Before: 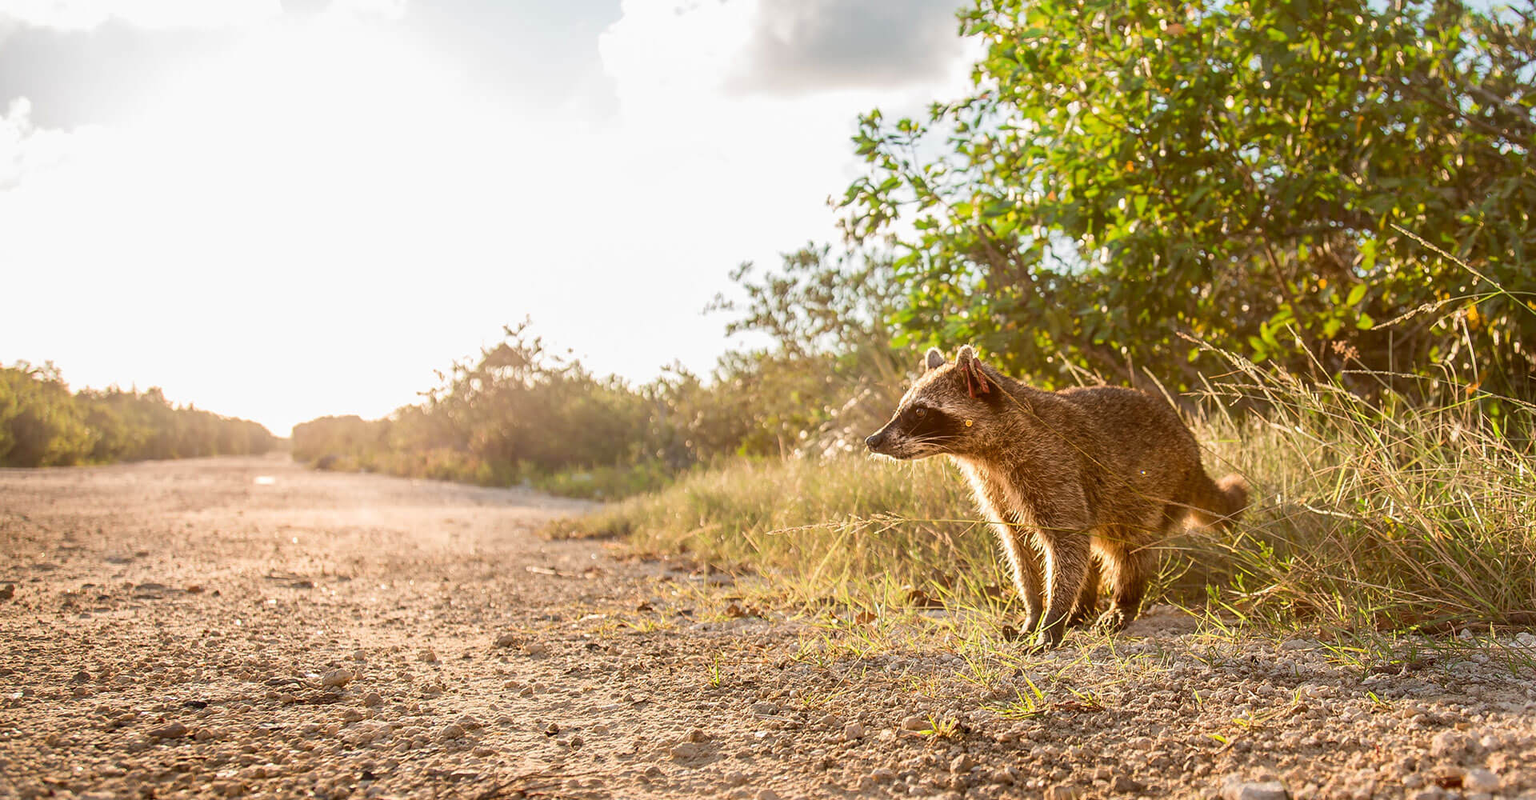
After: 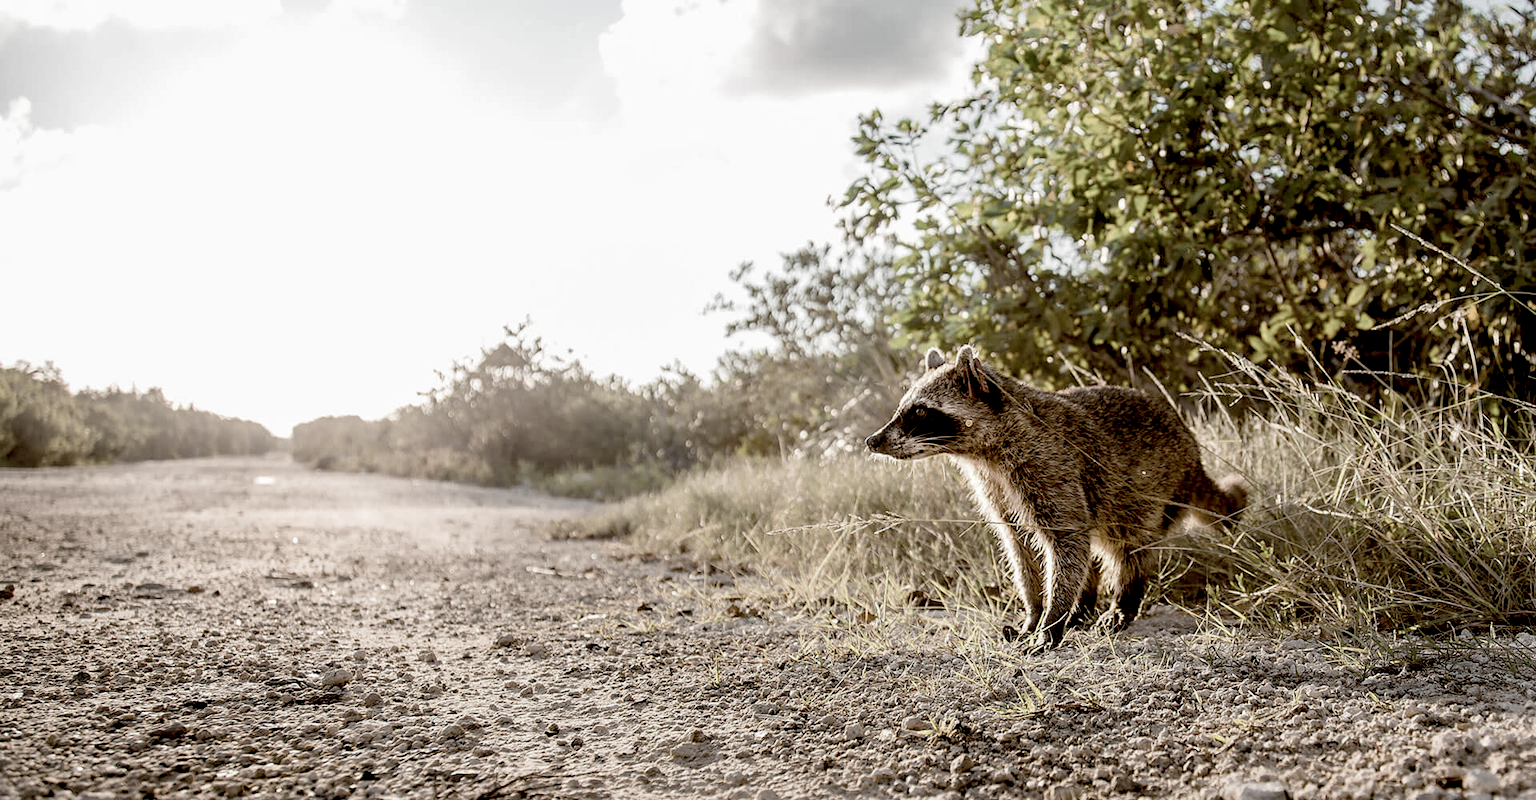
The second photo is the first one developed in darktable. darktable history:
color correction: saturation 0.3
exposure: black level correction 0.047, exposure 0.013 EV, compensate highlight preservation false
